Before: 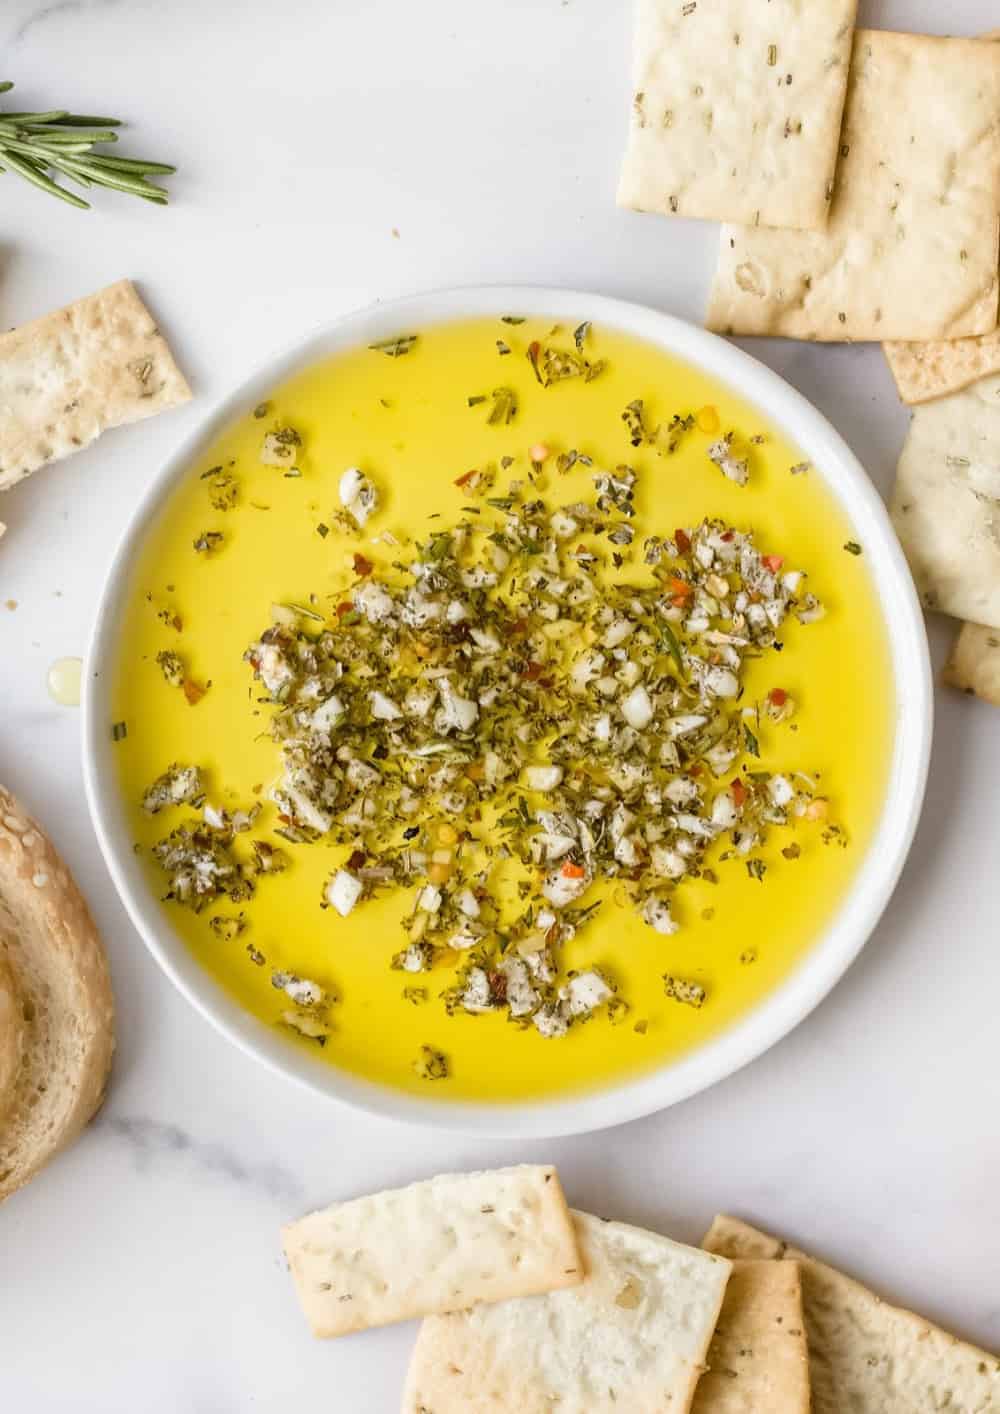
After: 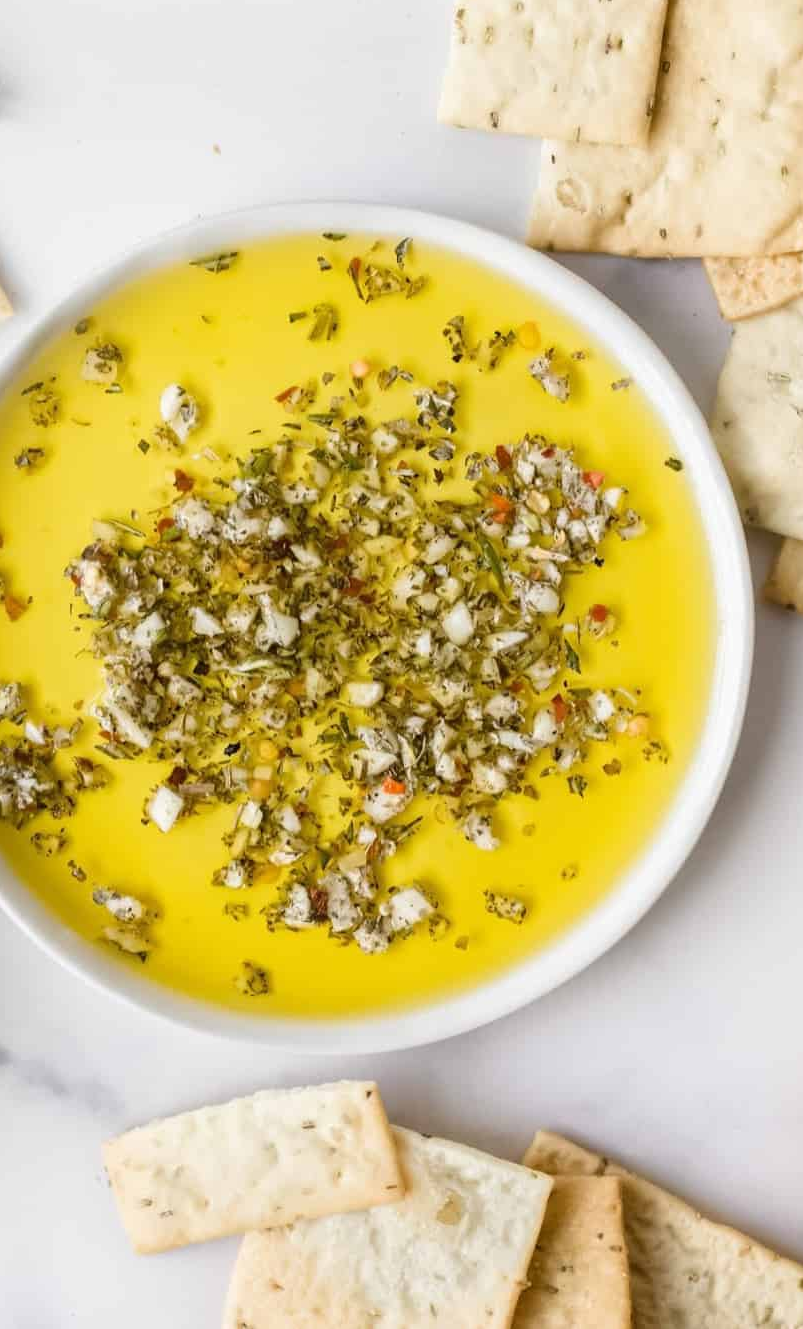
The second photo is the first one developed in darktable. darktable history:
crop and rotate: left 17.952%, top 5.95%, right 1.68%
